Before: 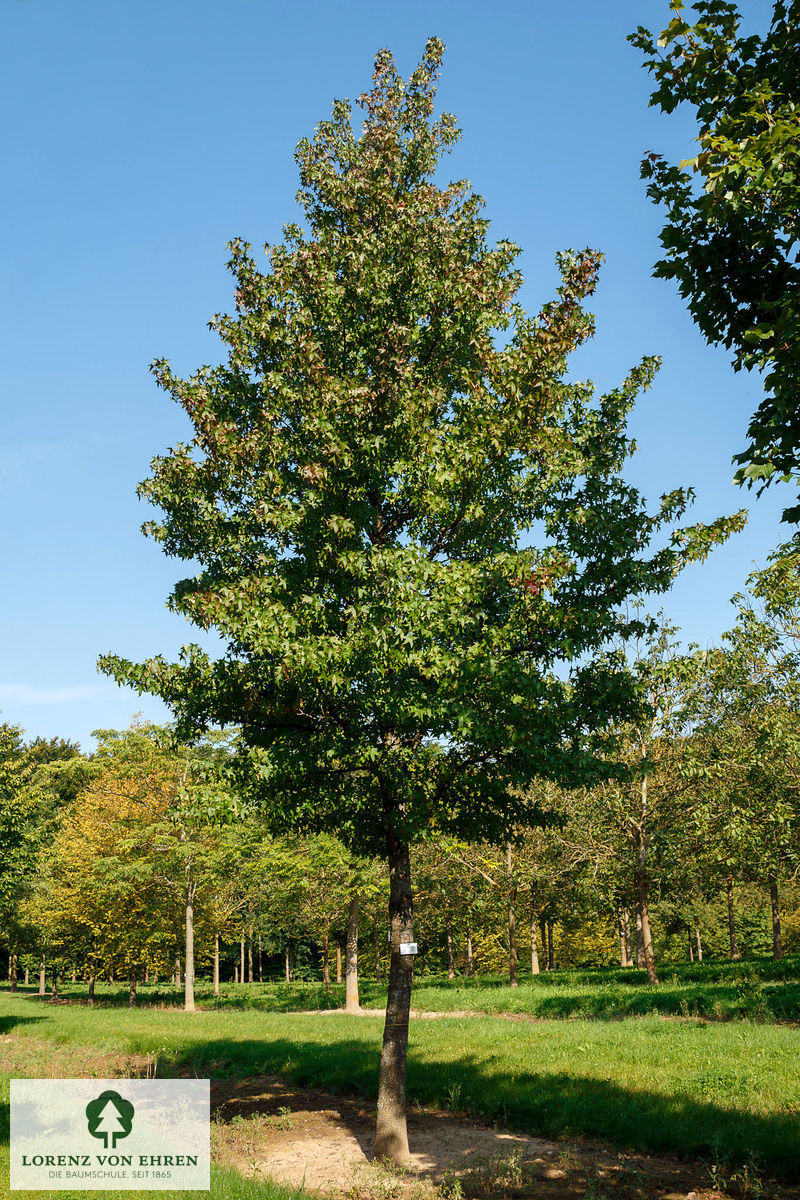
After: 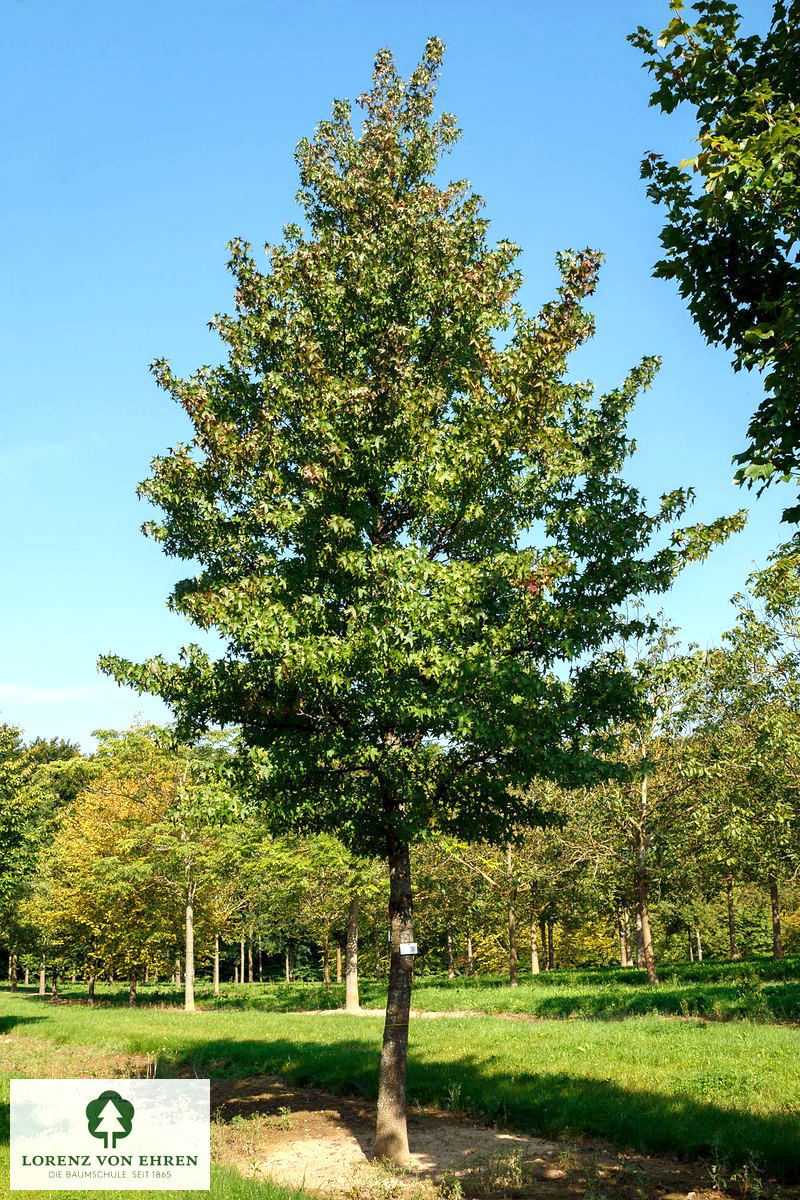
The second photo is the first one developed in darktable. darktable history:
exposure: black level correction 0.001, exposure 0.5 EV, compensate exposure bias true, compensate highlight preservation false
white balance: red 0.978, blue 0.999
